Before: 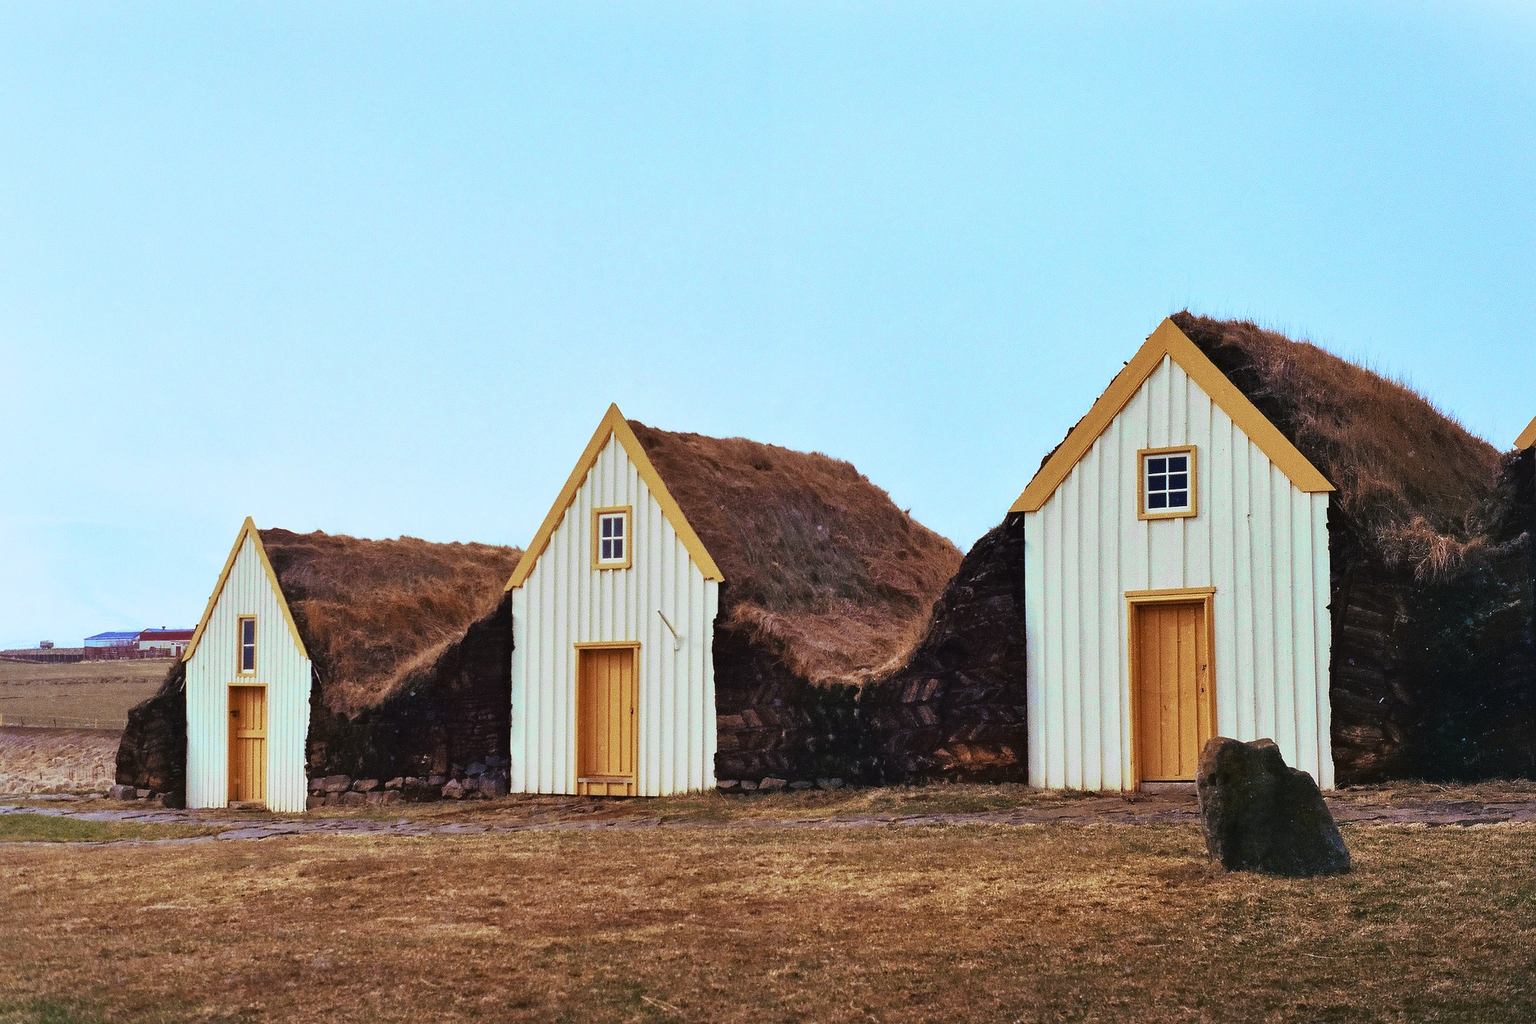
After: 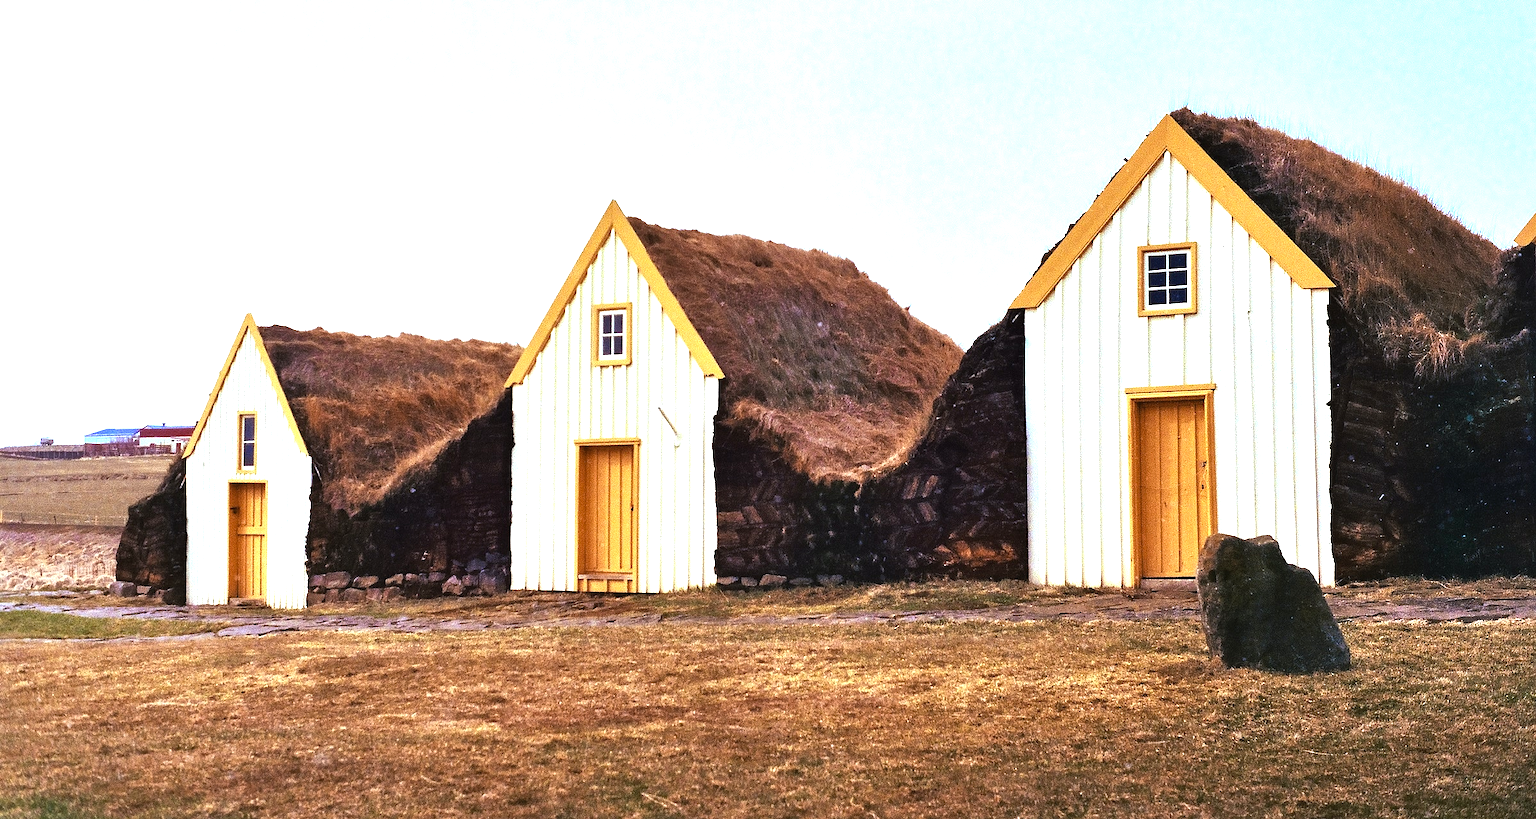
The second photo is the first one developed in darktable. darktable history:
color balance rgb: linear chroma grading › global chroma 10%, global vibrance 10%, contrast 15%, saturation formula JzAzBz (2021)
crop and rotate: top 19.998%
exposure: exposure 0.781 EV, compensate highlight preservation false
